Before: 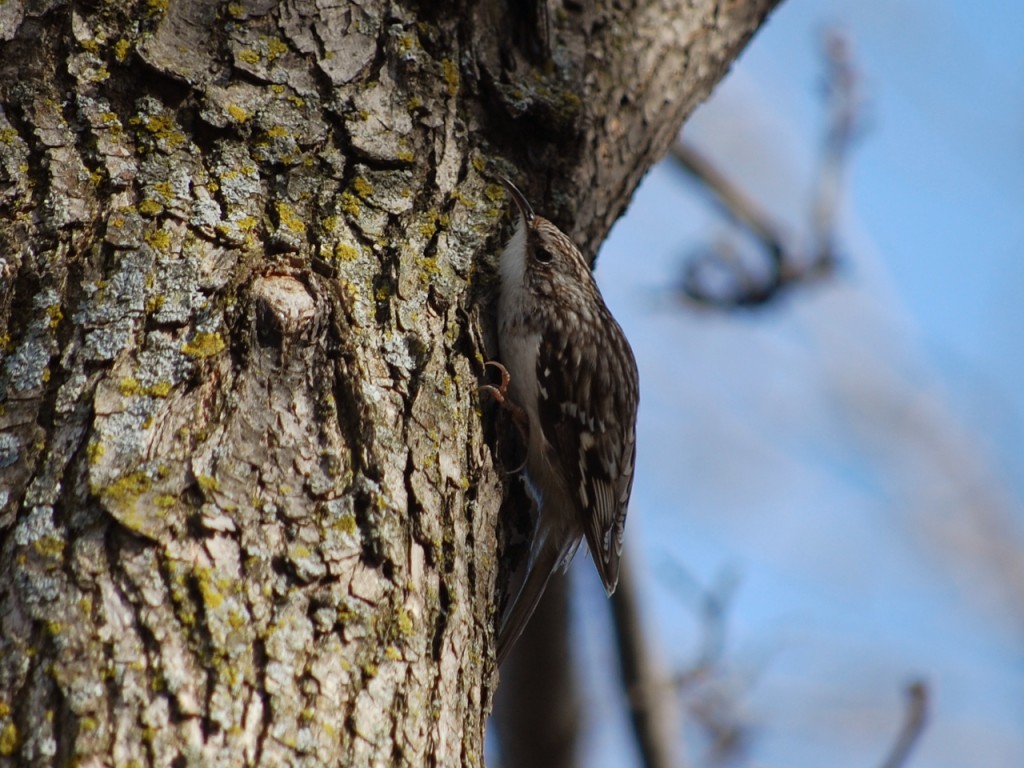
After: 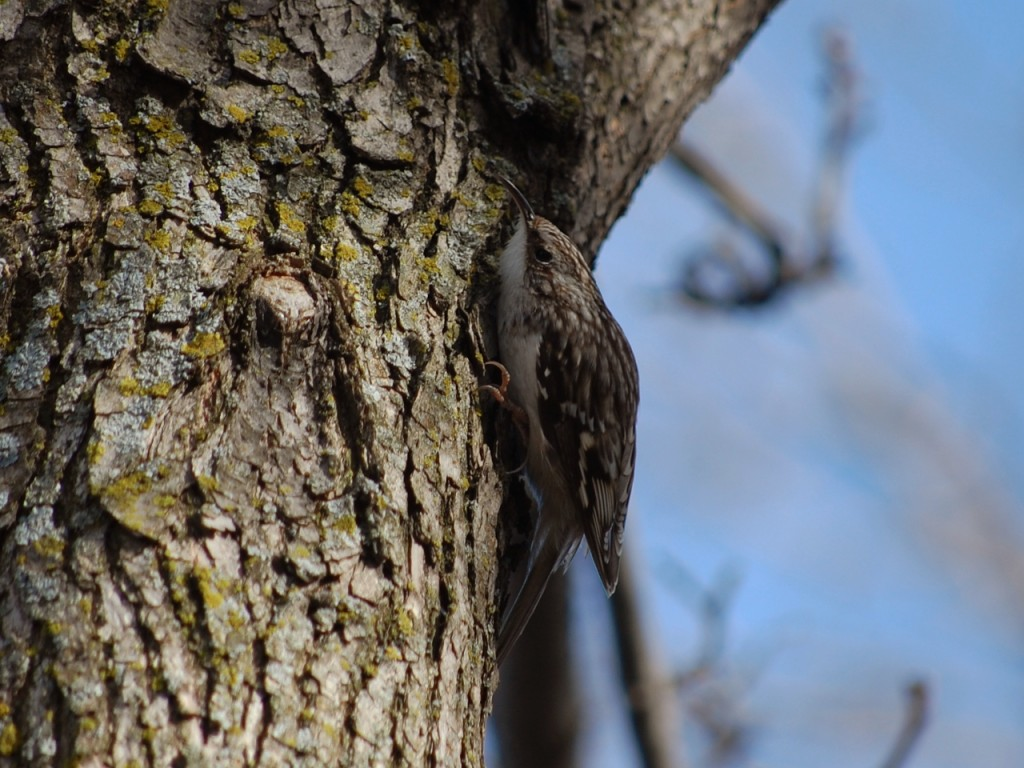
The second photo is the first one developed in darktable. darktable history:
base curve: curves: ch0 [(0, 0) (0.74, 0.67) (1, 1)], preserve colors none
